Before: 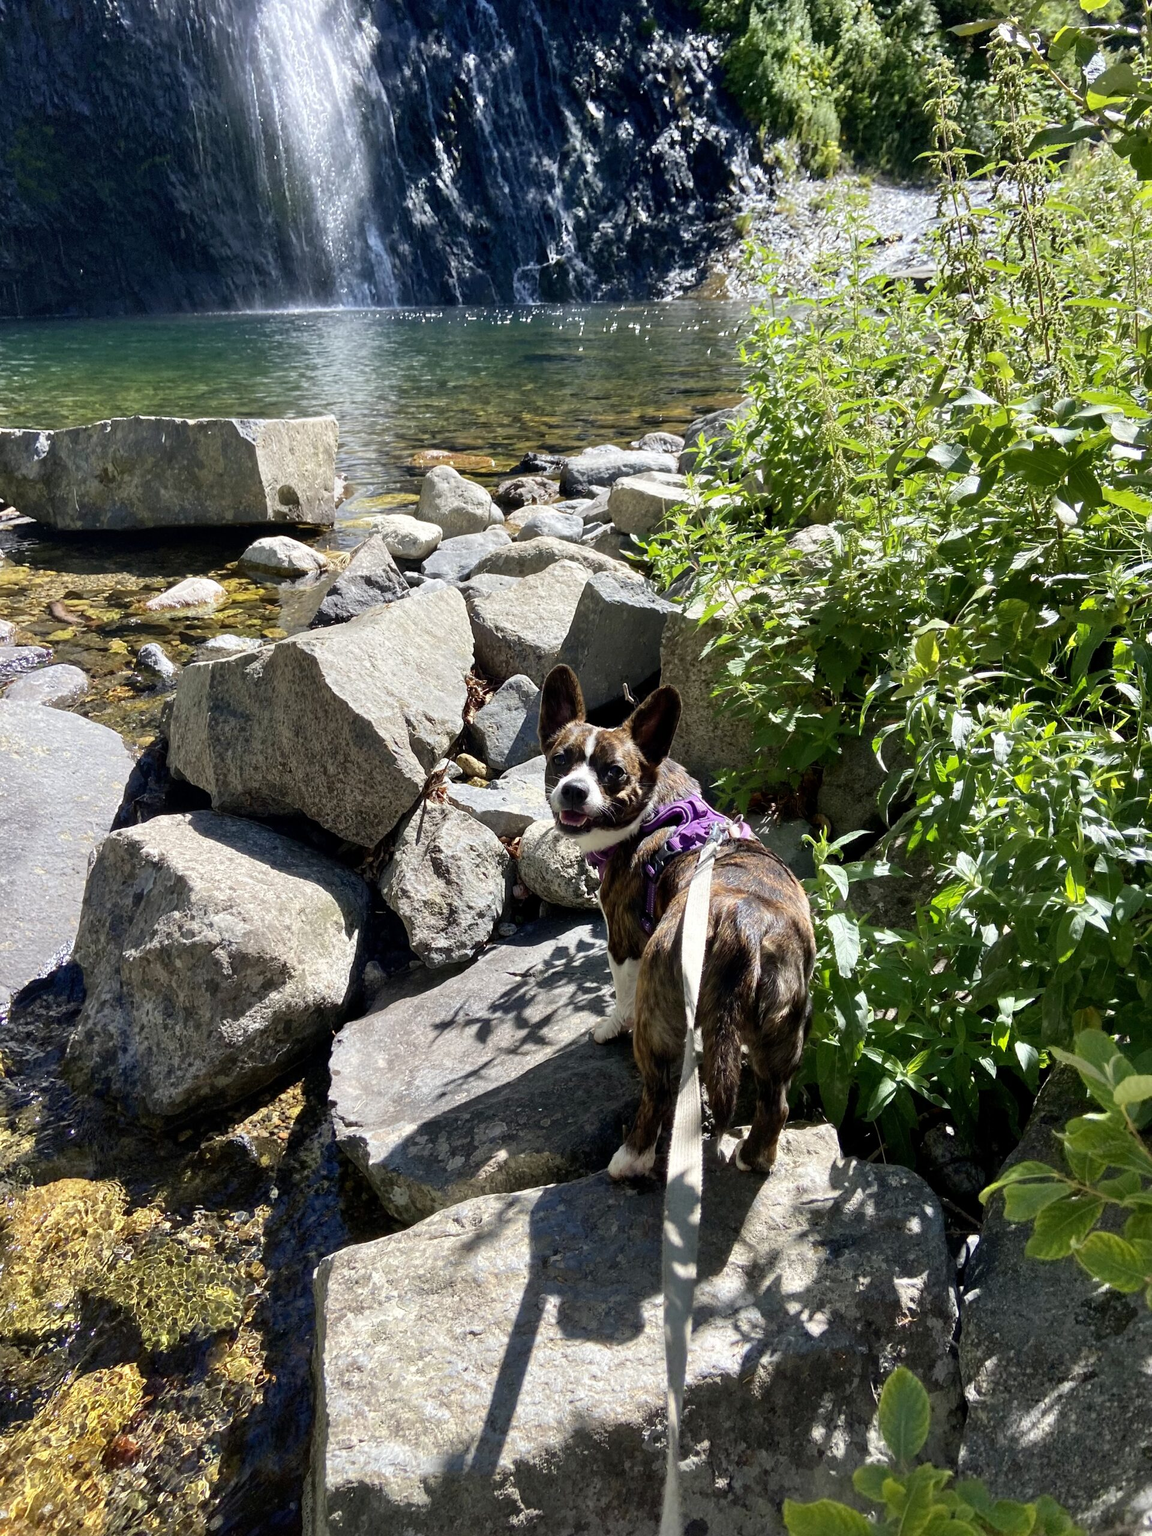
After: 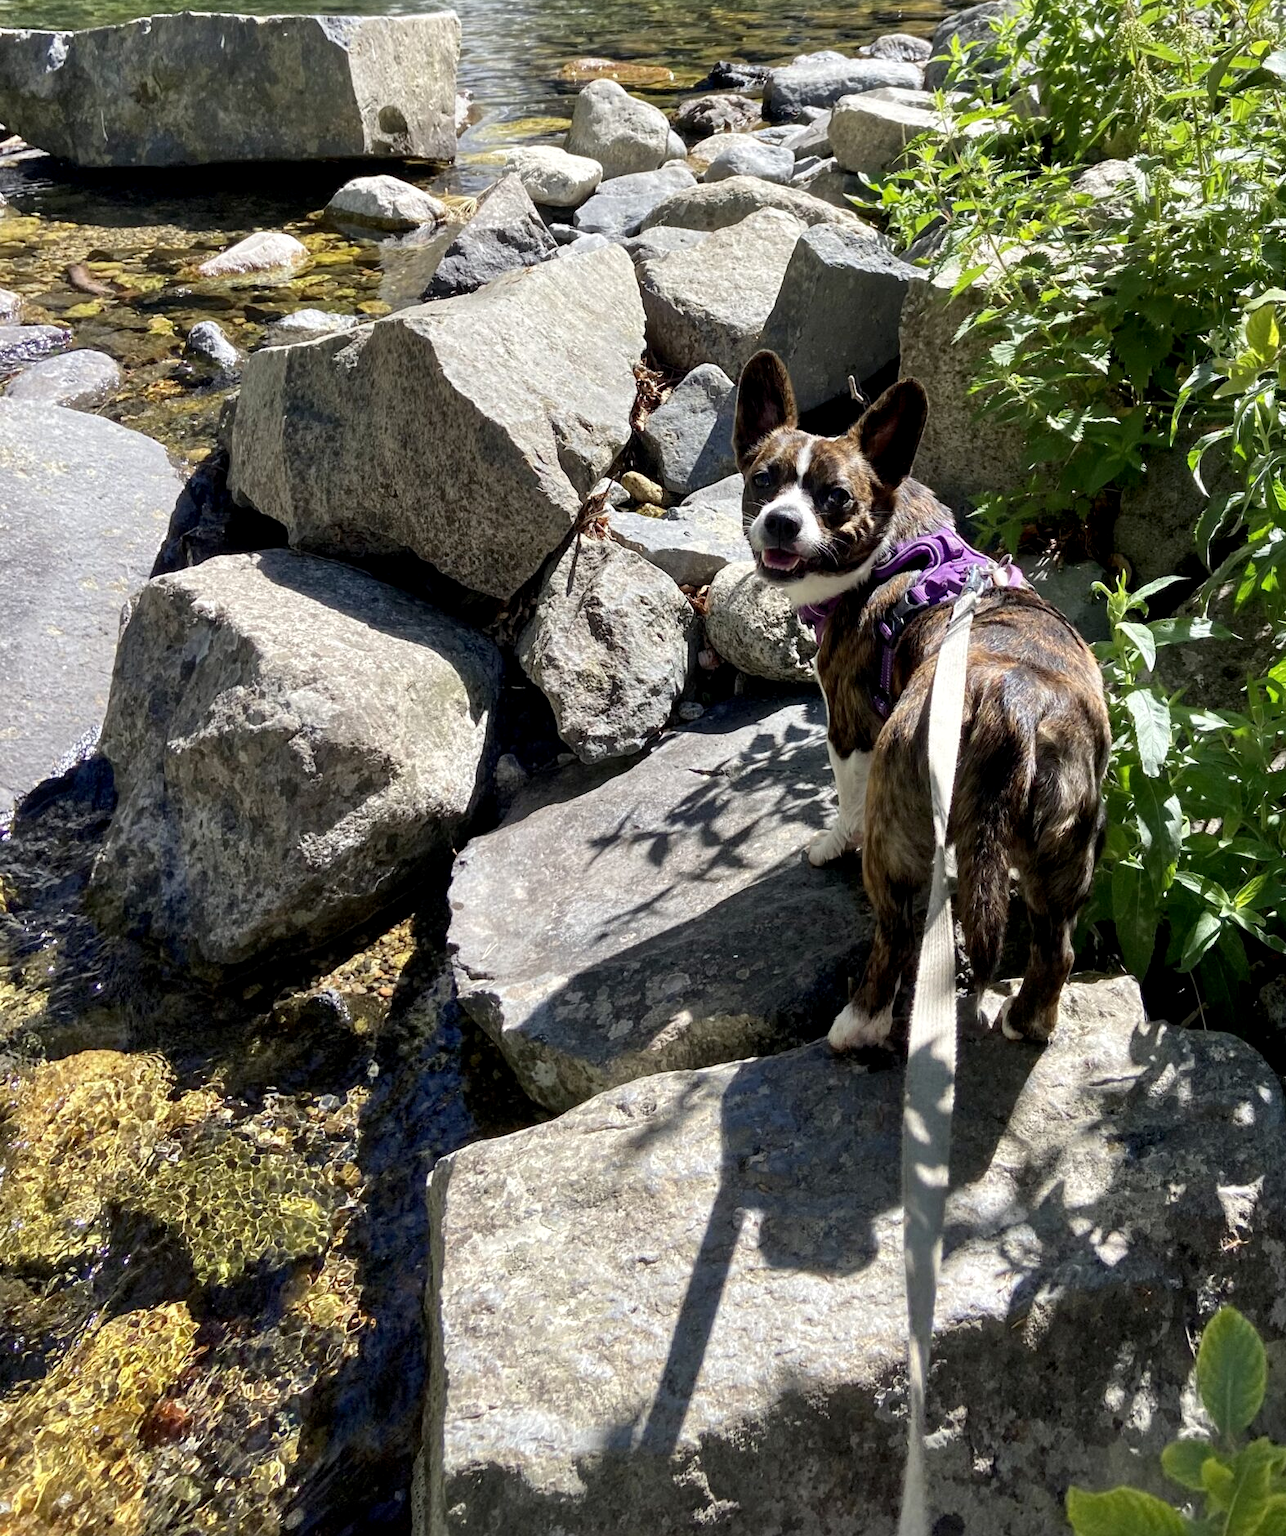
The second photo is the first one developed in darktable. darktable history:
local contrast: highlights 100%, shadows 100%, detail 120%, midtone range 0.2
exposure: black level correction 0.001, compensate highlight preservation false
crop: top 26.531%, right 17.959%
